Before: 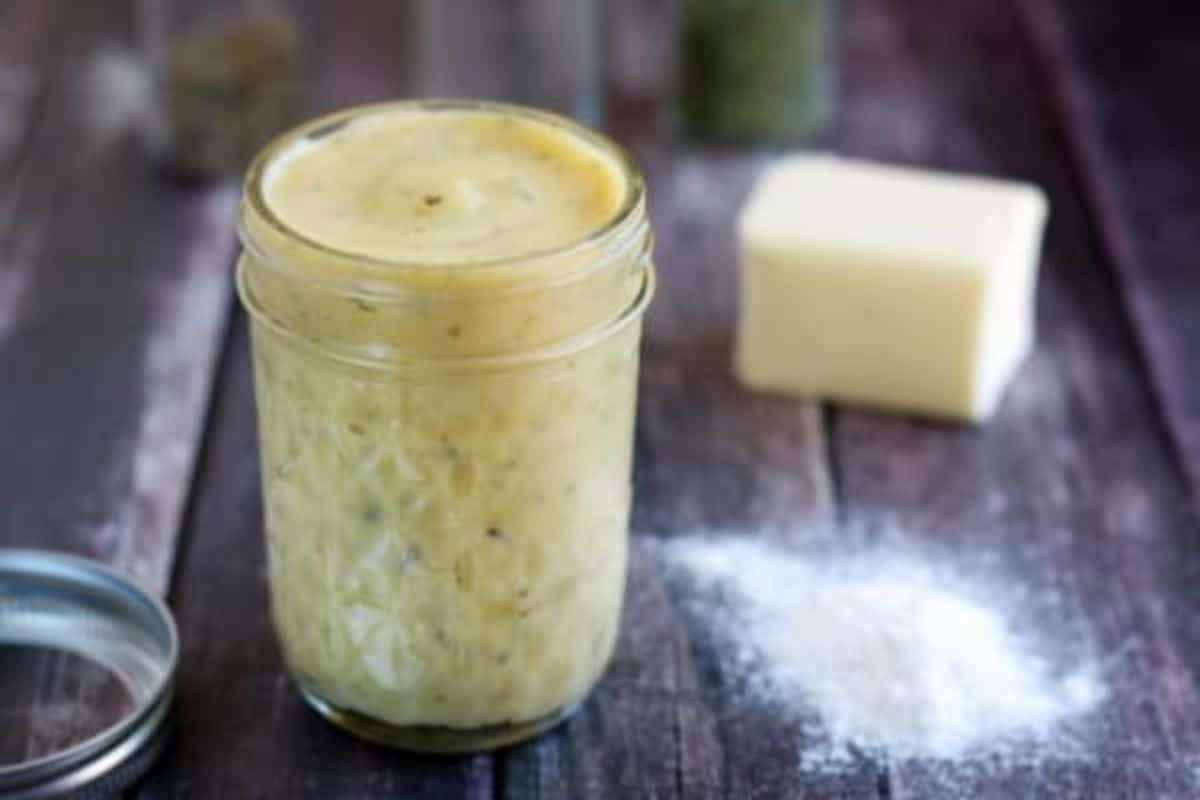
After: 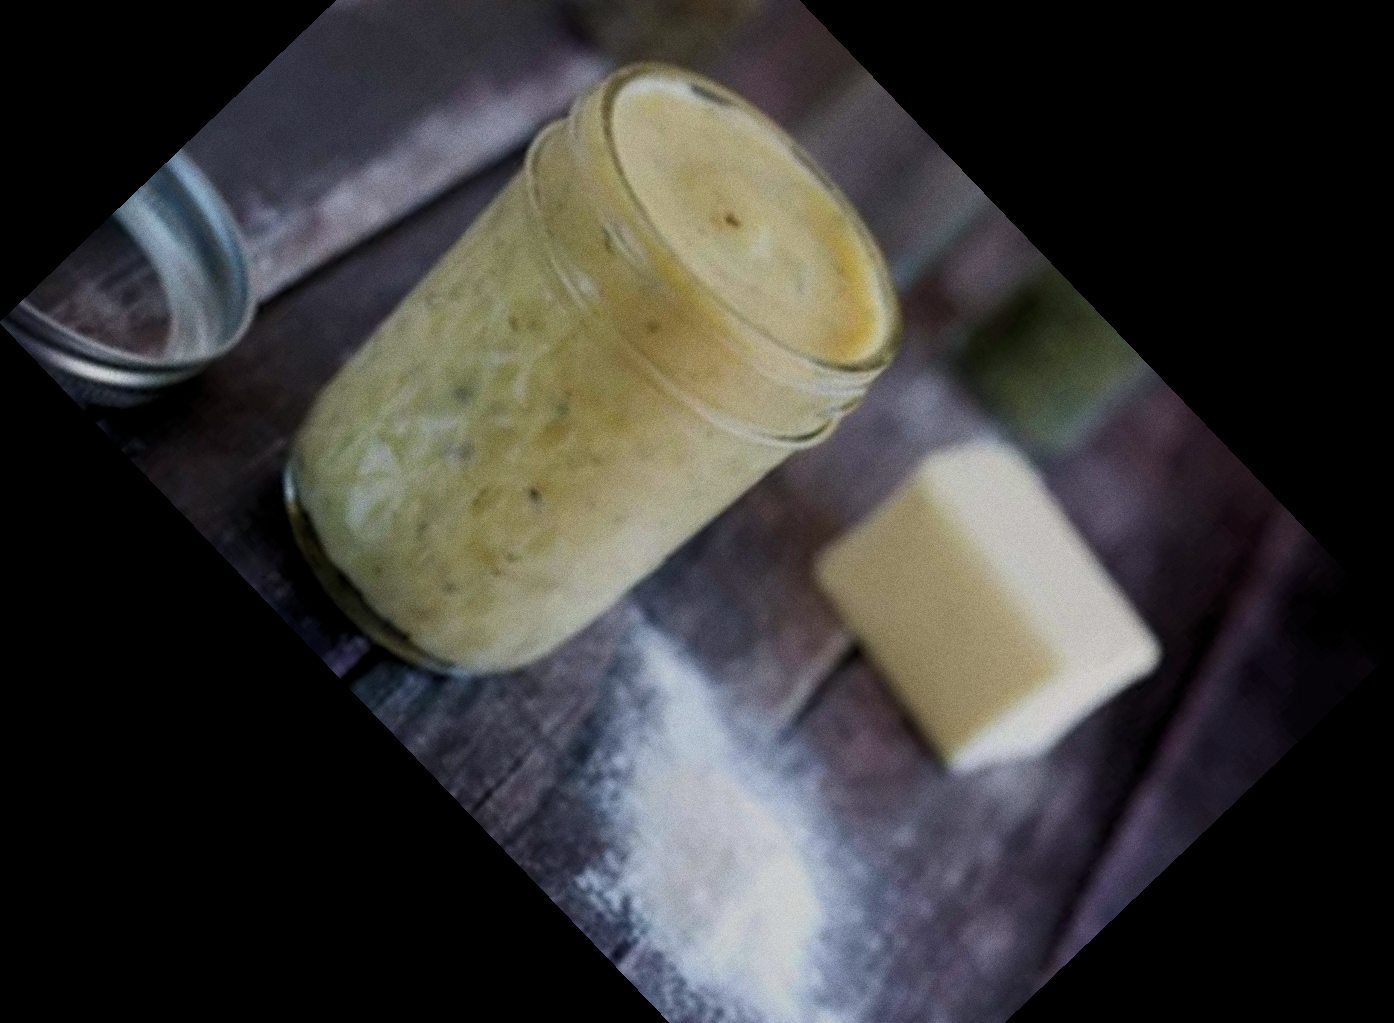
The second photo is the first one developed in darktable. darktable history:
crop and rotate: angle -46.26°, top 16.234%, right 0.912%, bottom 11.704%
exposure: black level correction 0, exposure -0.721 EV, compensate highlight preservation false
grain: coarseness 0.09 ISO
levels: levels [0.026, 0.507, 0.987]
